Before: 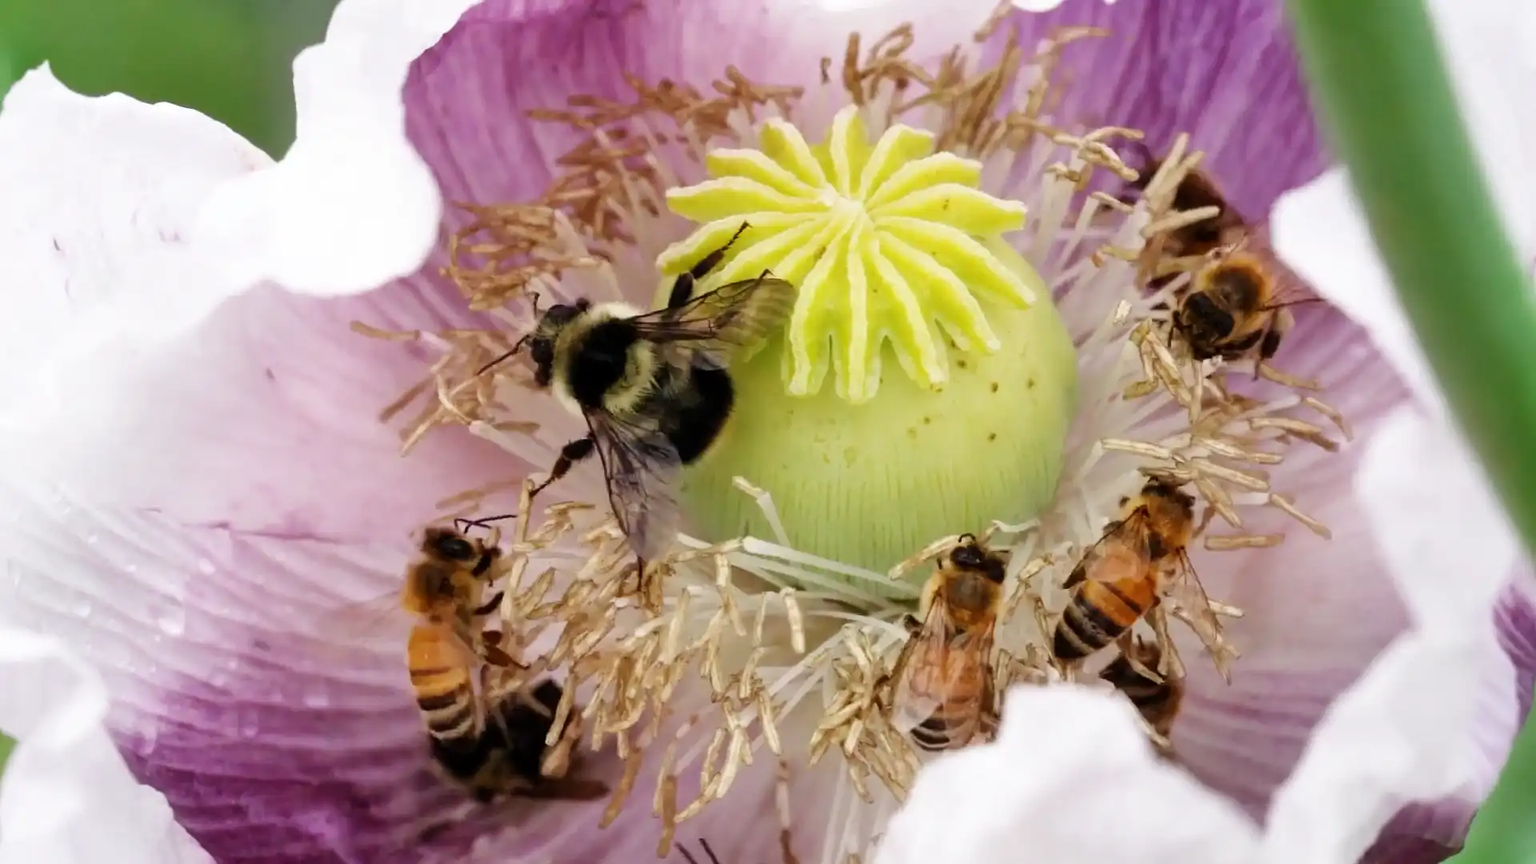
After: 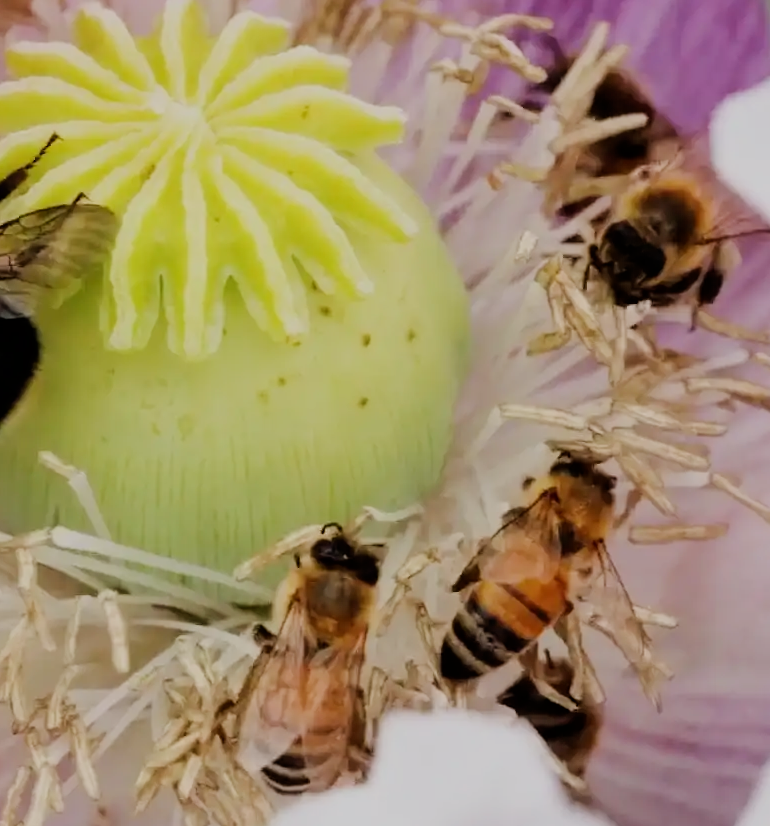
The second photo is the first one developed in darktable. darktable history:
crop: left 45.721%, top 13.393%, right 14.118%, bottom 10.01%
filmic rgb: black relative exposure -6.98 EV, white relative exposure 5.63 EV, hardness 2.86
